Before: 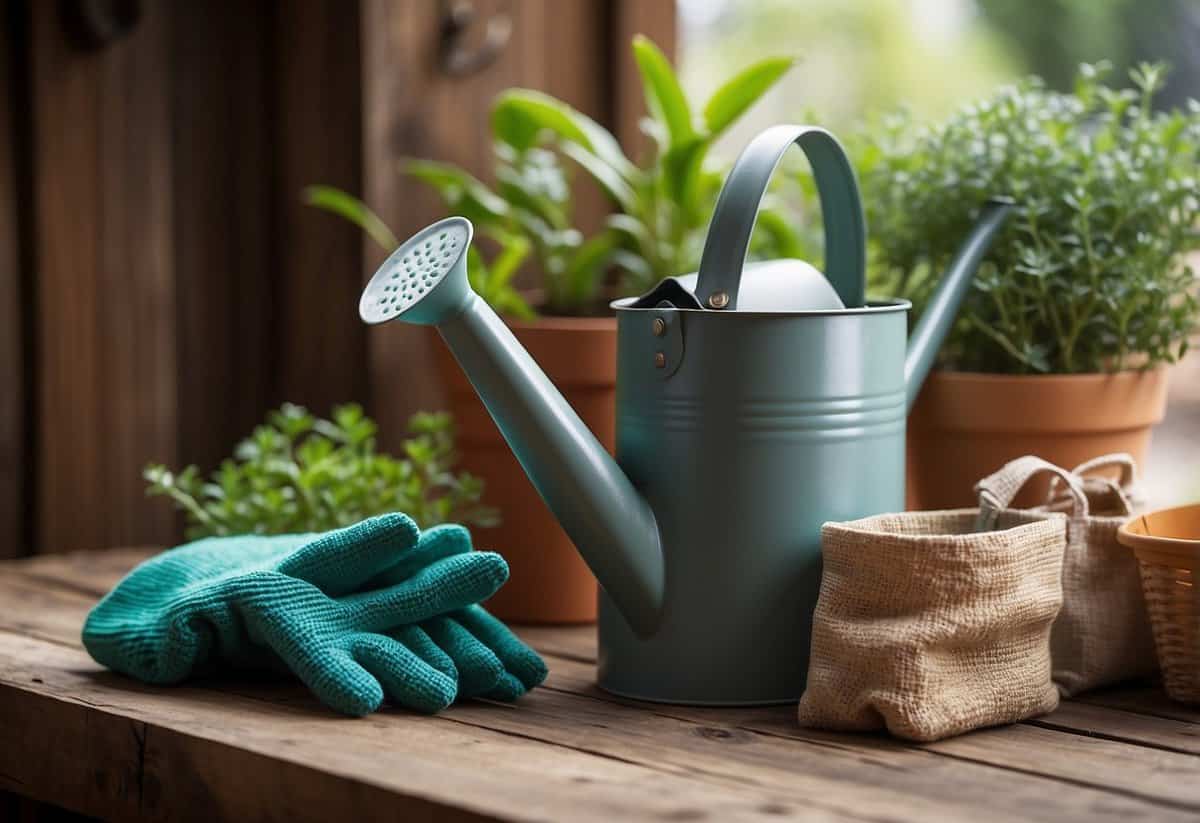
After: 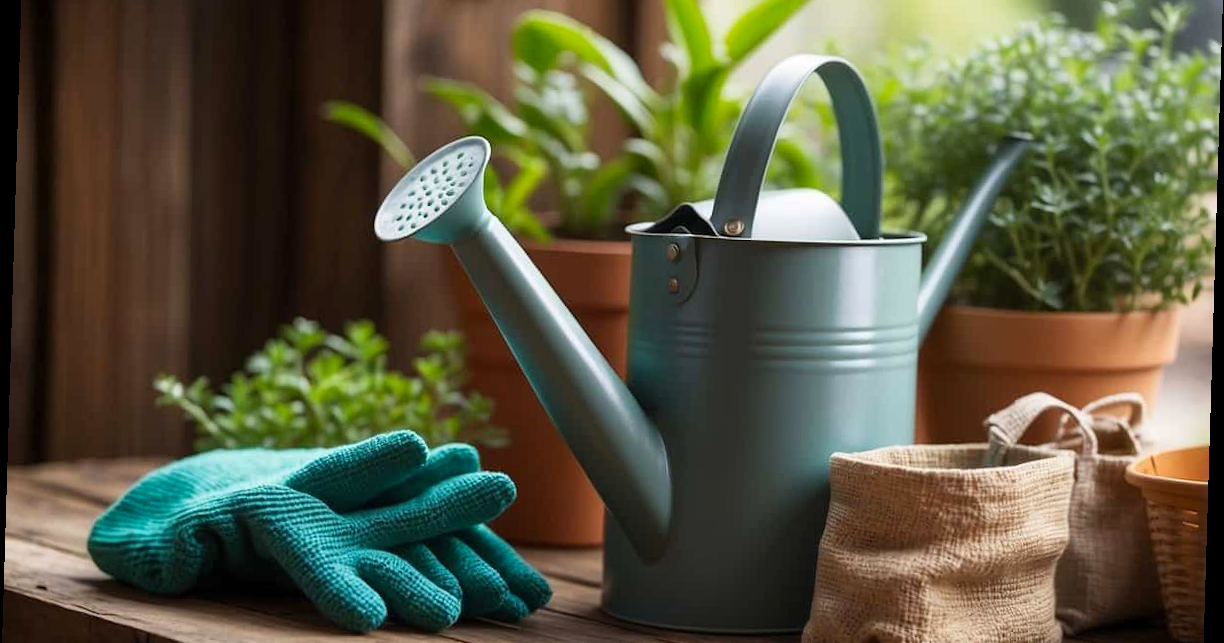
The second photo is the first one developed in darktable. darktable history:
crop: top 11.038%, bottom 13.962%
contrast brightness saturation: contrast 0.1, brightness 0.03, saturation 0.09
rotate and perspective: rotation 1.72°, automatic cropping off
